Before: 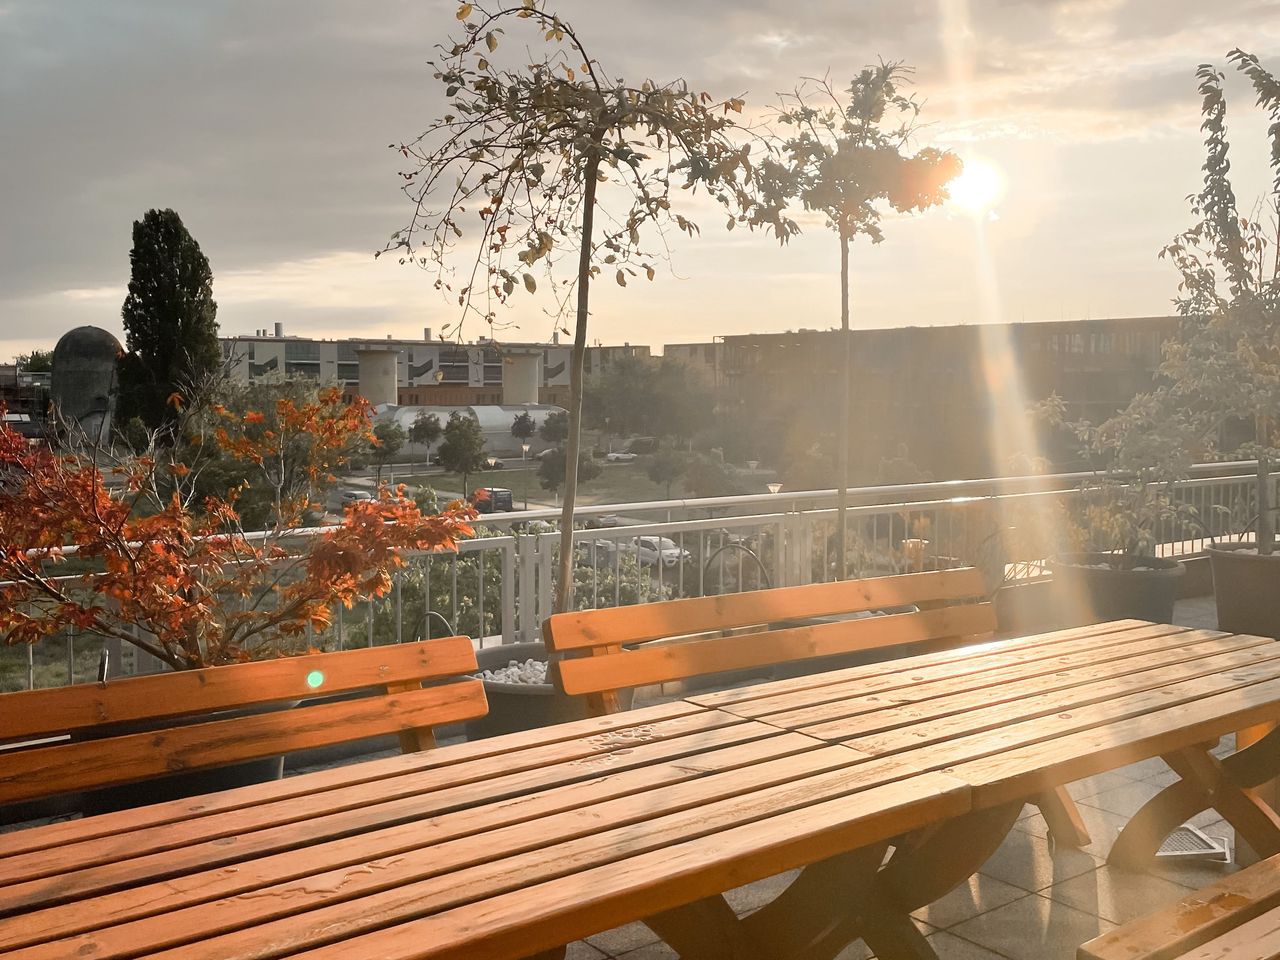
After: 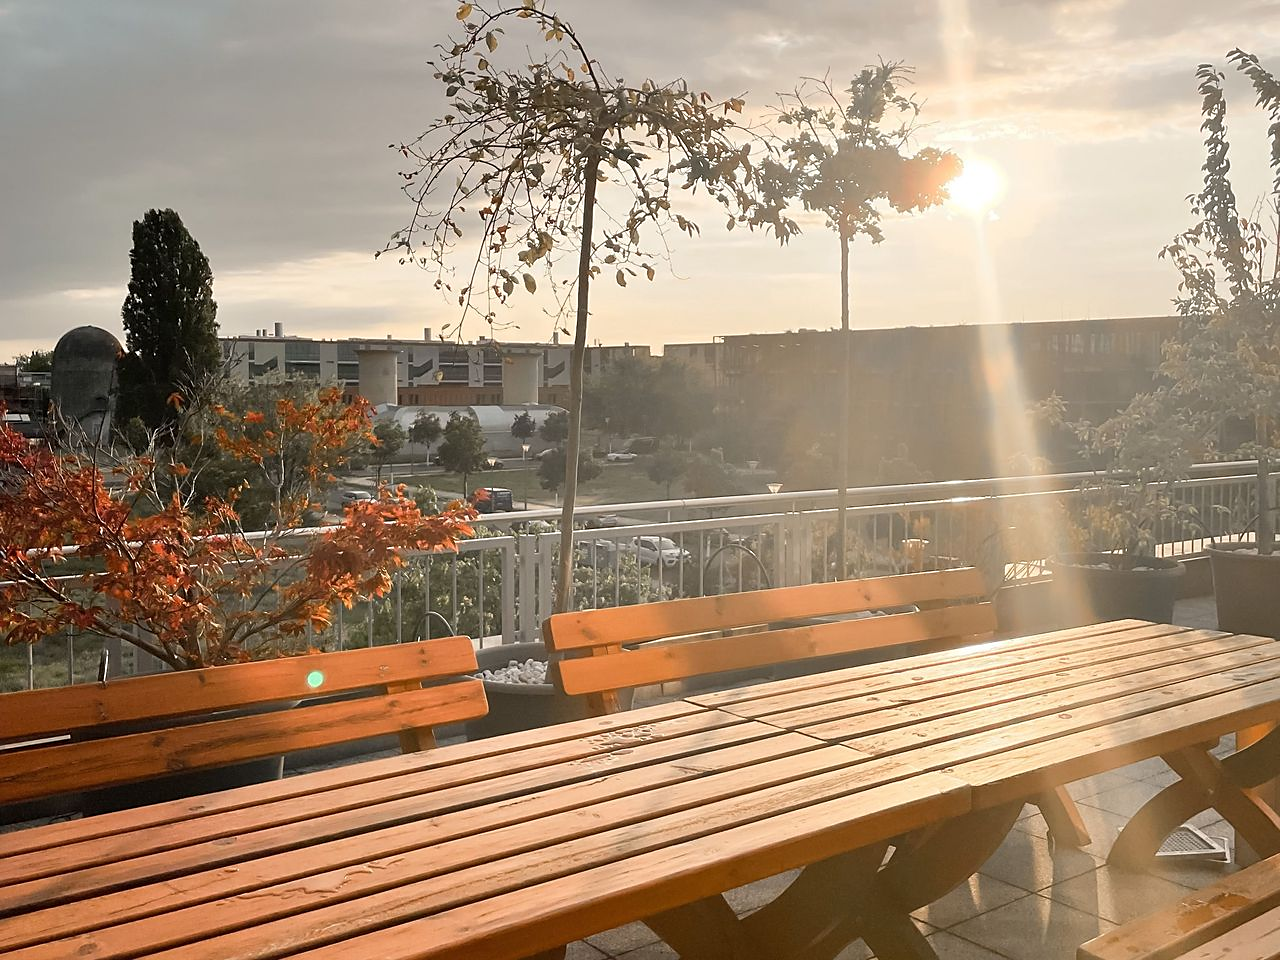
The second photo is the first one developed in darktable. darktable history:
sharpen: radius 1.833, amount 0.406, threshold 1.741
